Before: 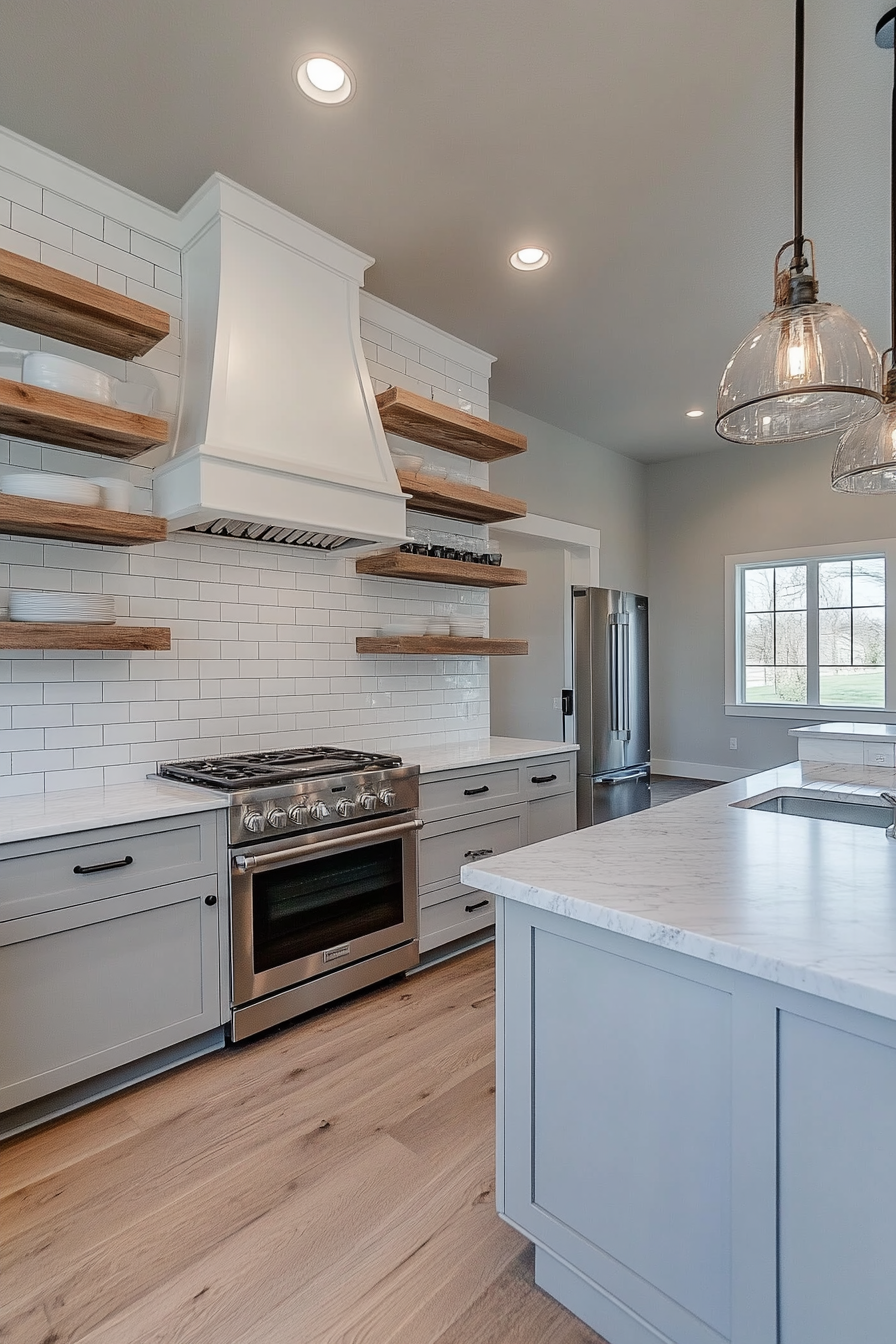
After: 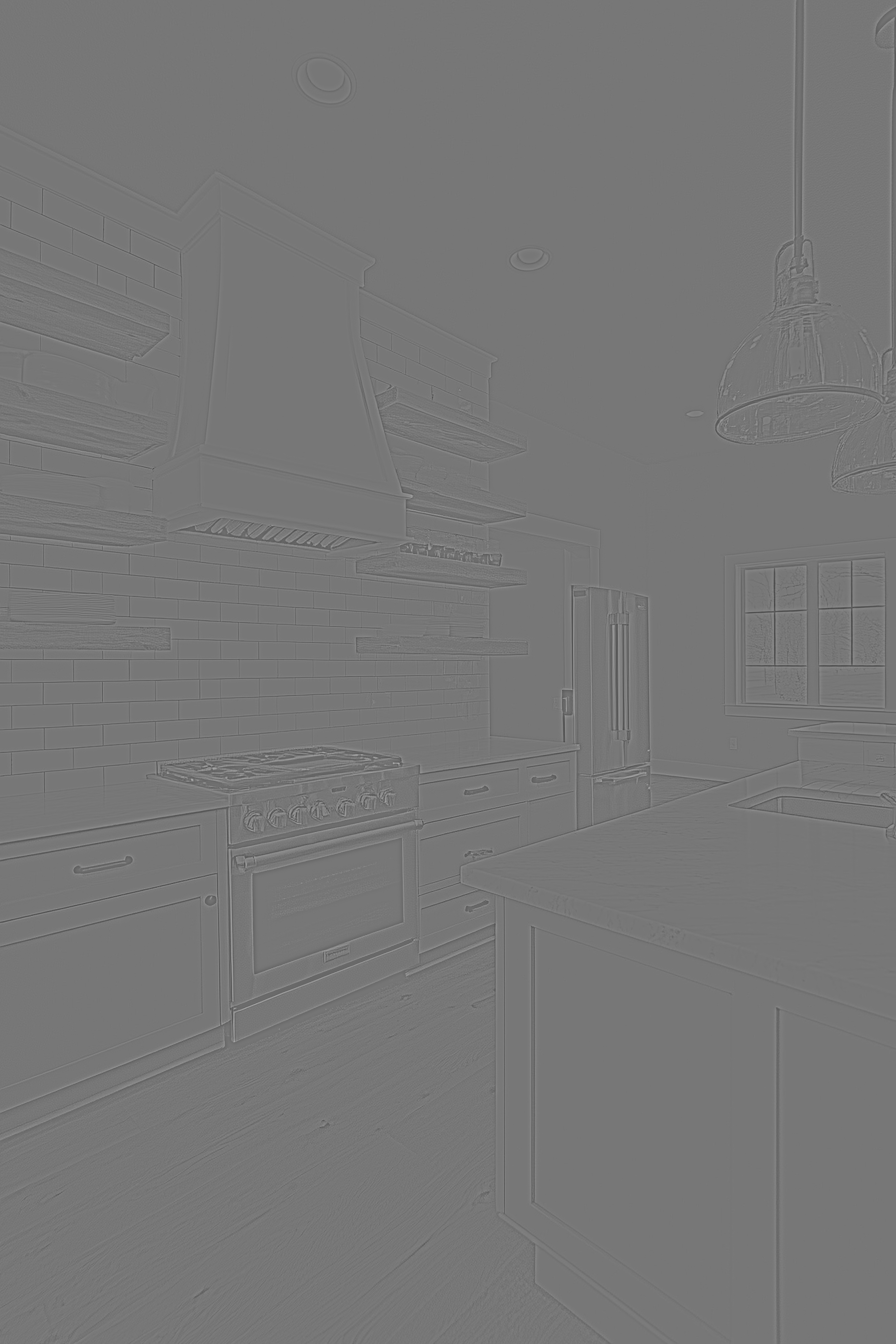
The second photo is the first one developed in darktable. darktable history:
exposure: exposure -0.177 EV, compensate highlight preservation false
highpass: sharpness 5.84%, contrast boost 8.44%
